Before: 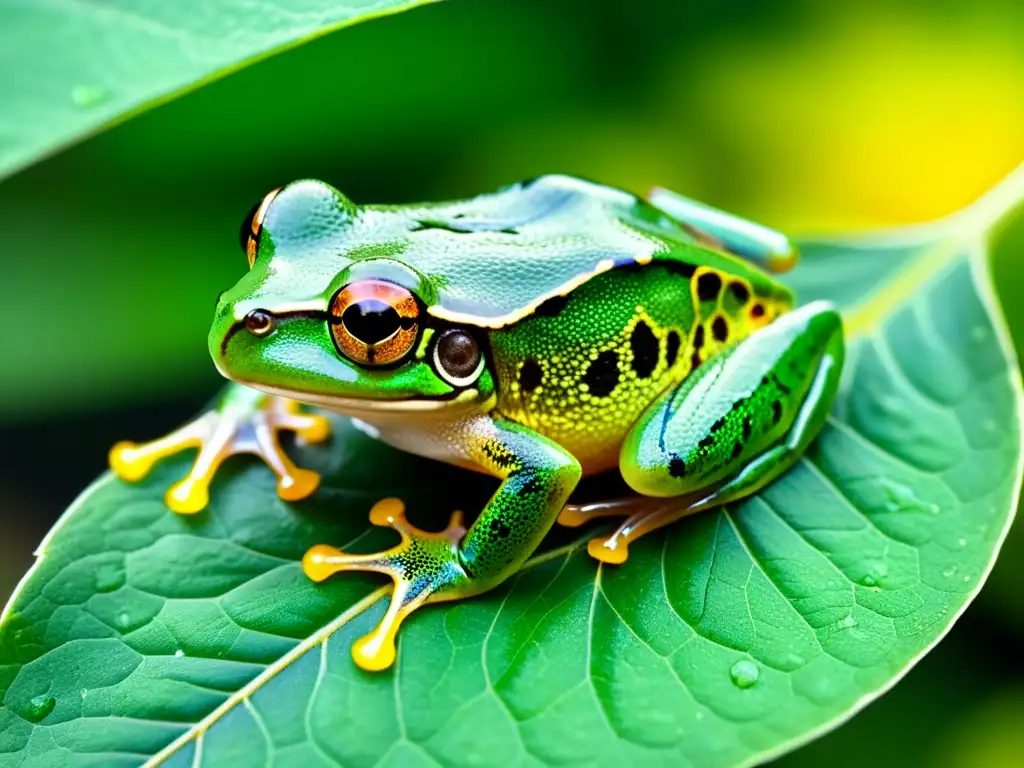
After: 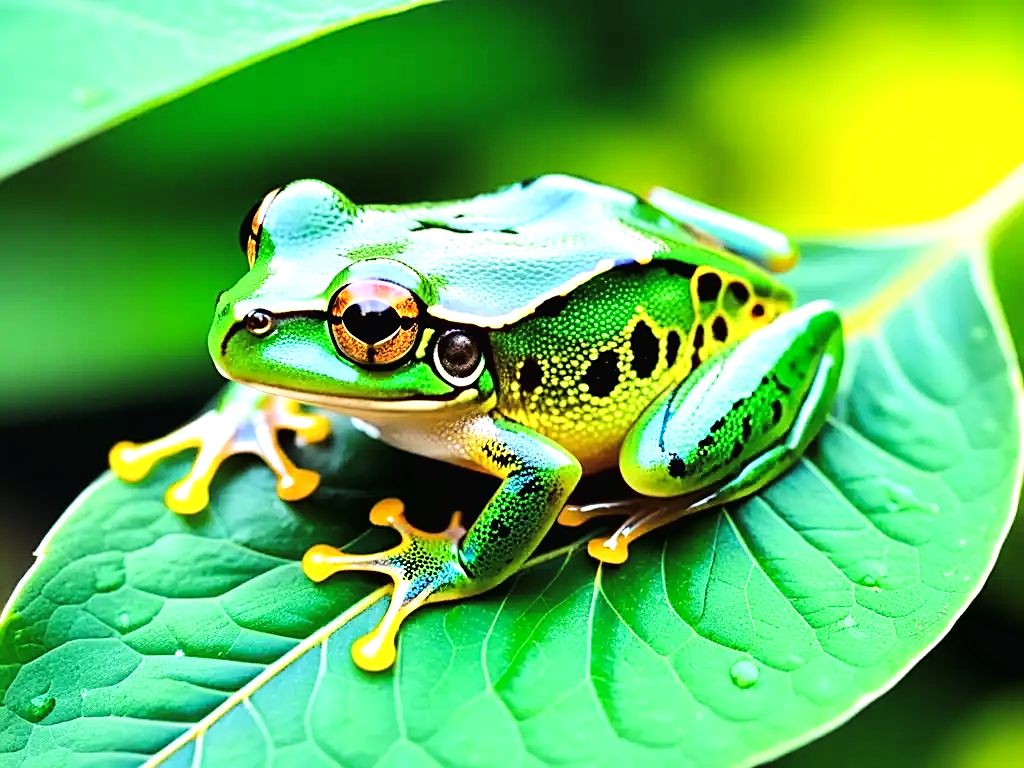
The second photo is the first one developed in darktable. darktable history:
tone curve: curves: ch0 [(0, 0) (0.003, 0.016) (0.011, 0.016) (0.025, 0.016) (0.044, 0.016) (0.069, 0.016) (0.1, 0.026) (0.136, 0.047) (0.177, 0.088) (0.224, 0.14) (0.277, 0.2) (0.335, 0.276) (0.399, 0.37) (0.468, 0.47) (0.543, 0.583) (0.623, 0.698) (0.709, 0.779) (0.801, 0.858) (0.898, 0.929) (1, 1)], color space Lab, linked channels, preserve colors none
sharpen: on, module defaults
exposure: black level correction -0.002, exposure 0.531 EV, compensate highlight preservation false
